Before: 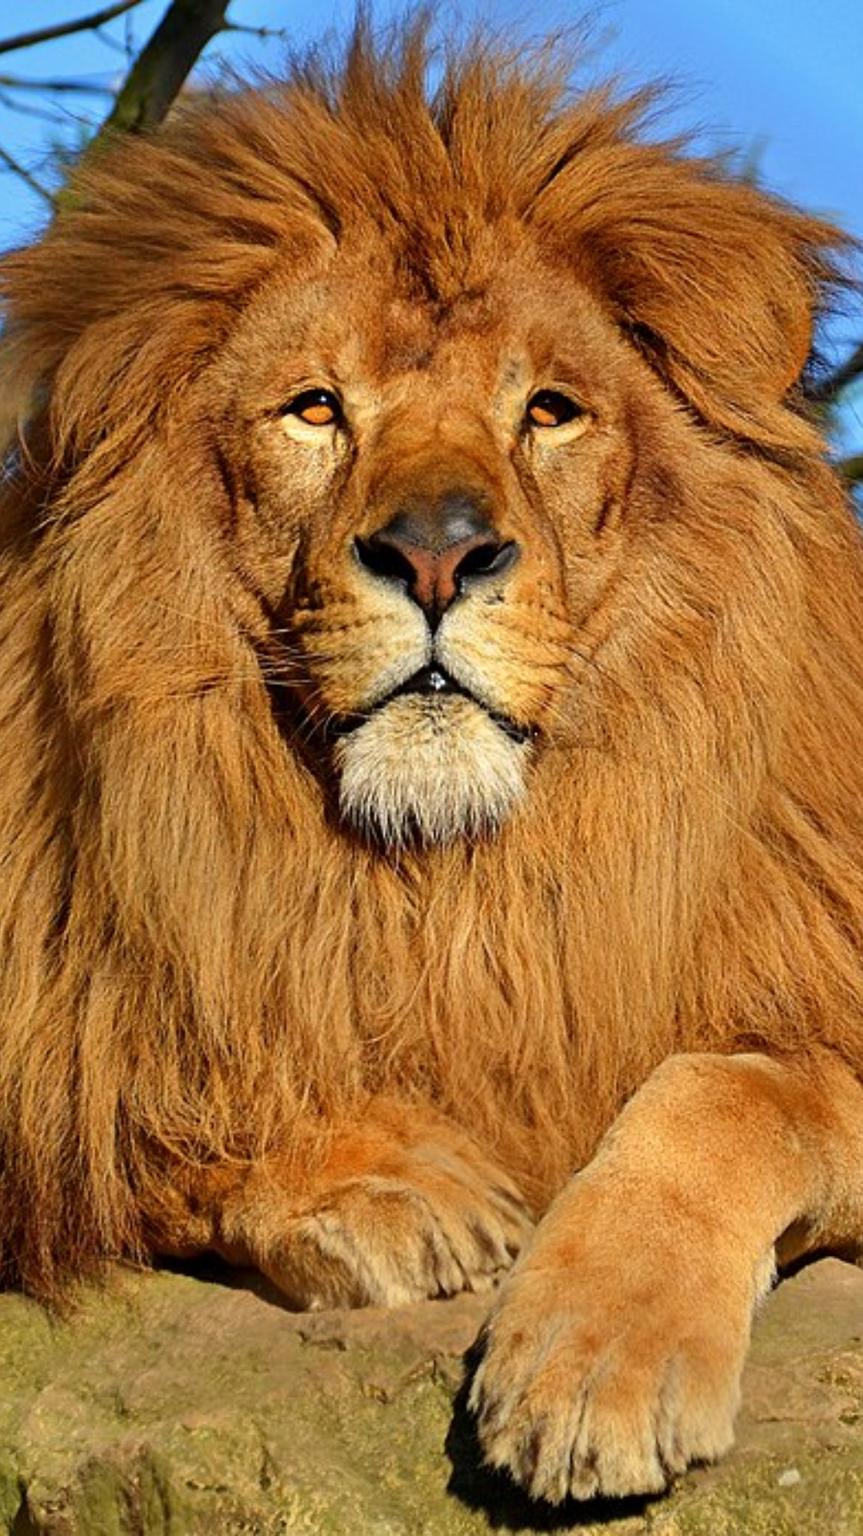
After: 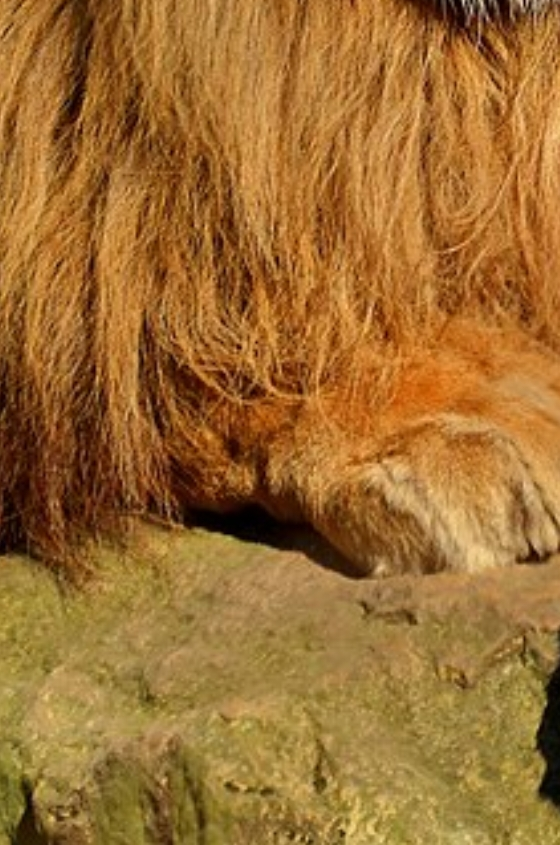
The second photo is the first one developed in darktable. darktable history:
crop and rotate: top 54.258%, right 46.177%, bottom 0.115%
